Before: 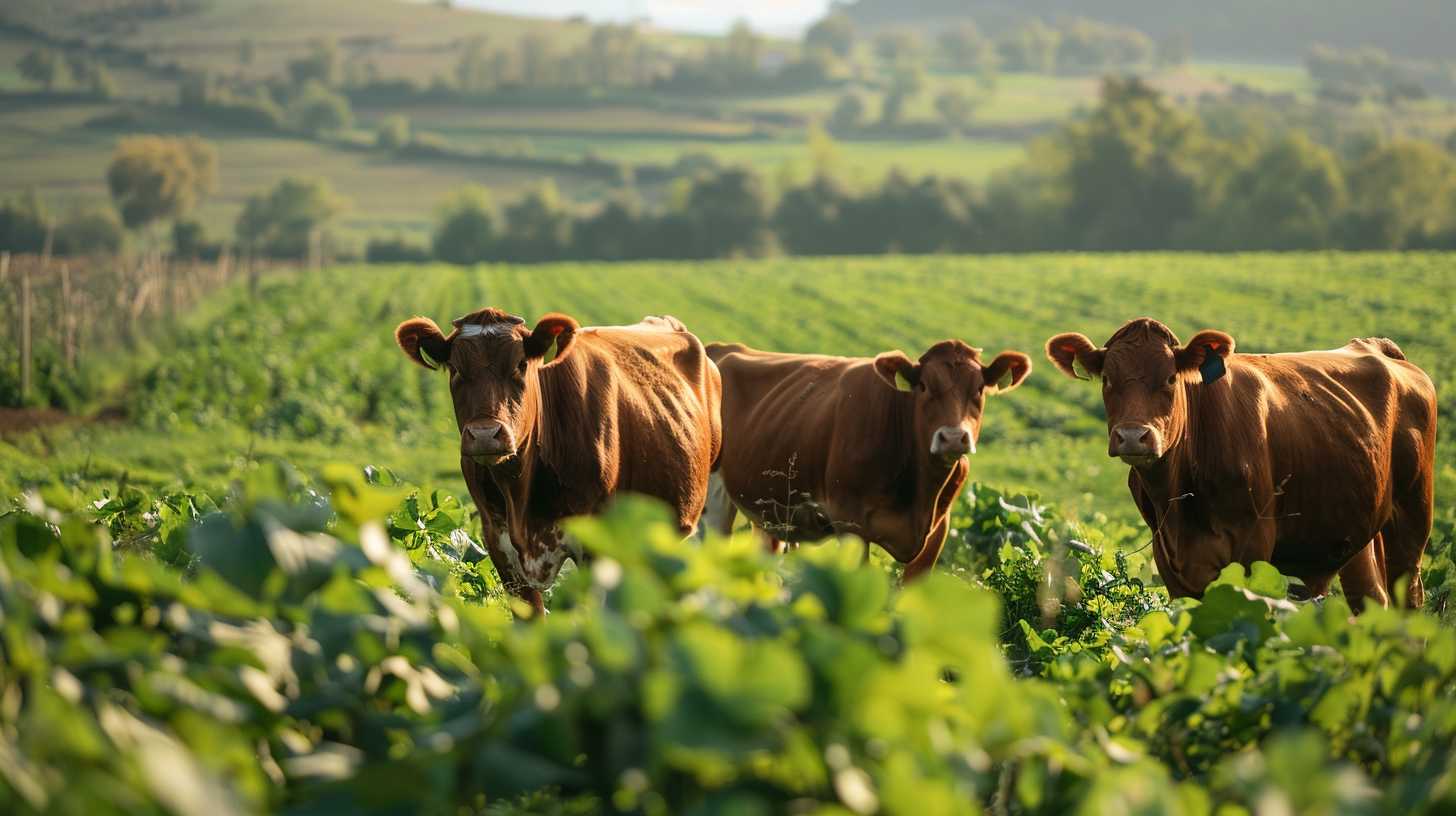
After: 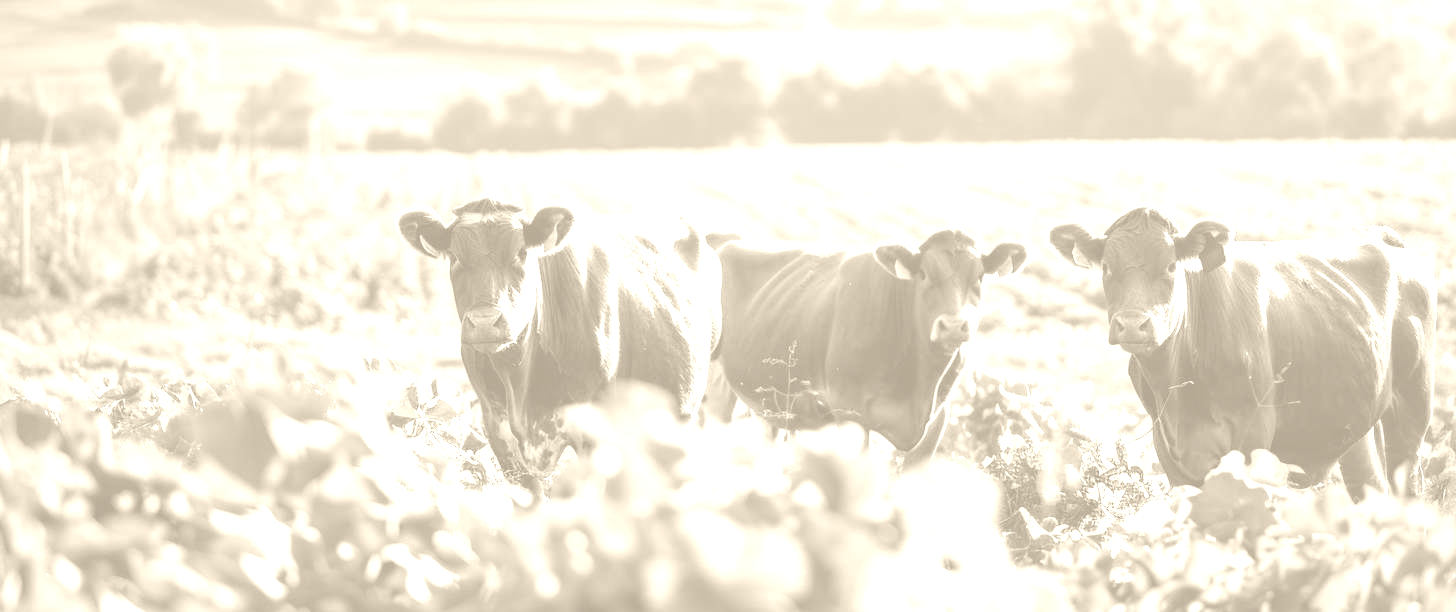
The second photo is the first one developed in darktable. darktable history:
base curve: curves: ch0 [(0, 0) (0.666, 0.806) (1, 1)]
colorize: hue 36°, saturation 71%, lightness 80.79%
crop: top 13.819%, bottom 11.169%
local contrast: highlights 61%, shadows 106%, detail 107%, midtone range 0.529
color zones: curves: ch0 [(0.018, 0.548) (0.197, 0.654) (0.425, 0.447) (0.605, 0.658) (0.732, 0.579)]; ch1 [(0.105, 0.531) (0.224, 0.531) (0.386, 0.39) (0.618, 0.456) (0.732, 0.456) (0.956, 0.421)]; ch2 [(0.039, 0.583) (0.215, 0.465) (0.399, 0.544) (0.465, 0.548) (0.614, 0.447) (0.724, 0.43) (0.882, 0.623) (0.956, 0.632)]
